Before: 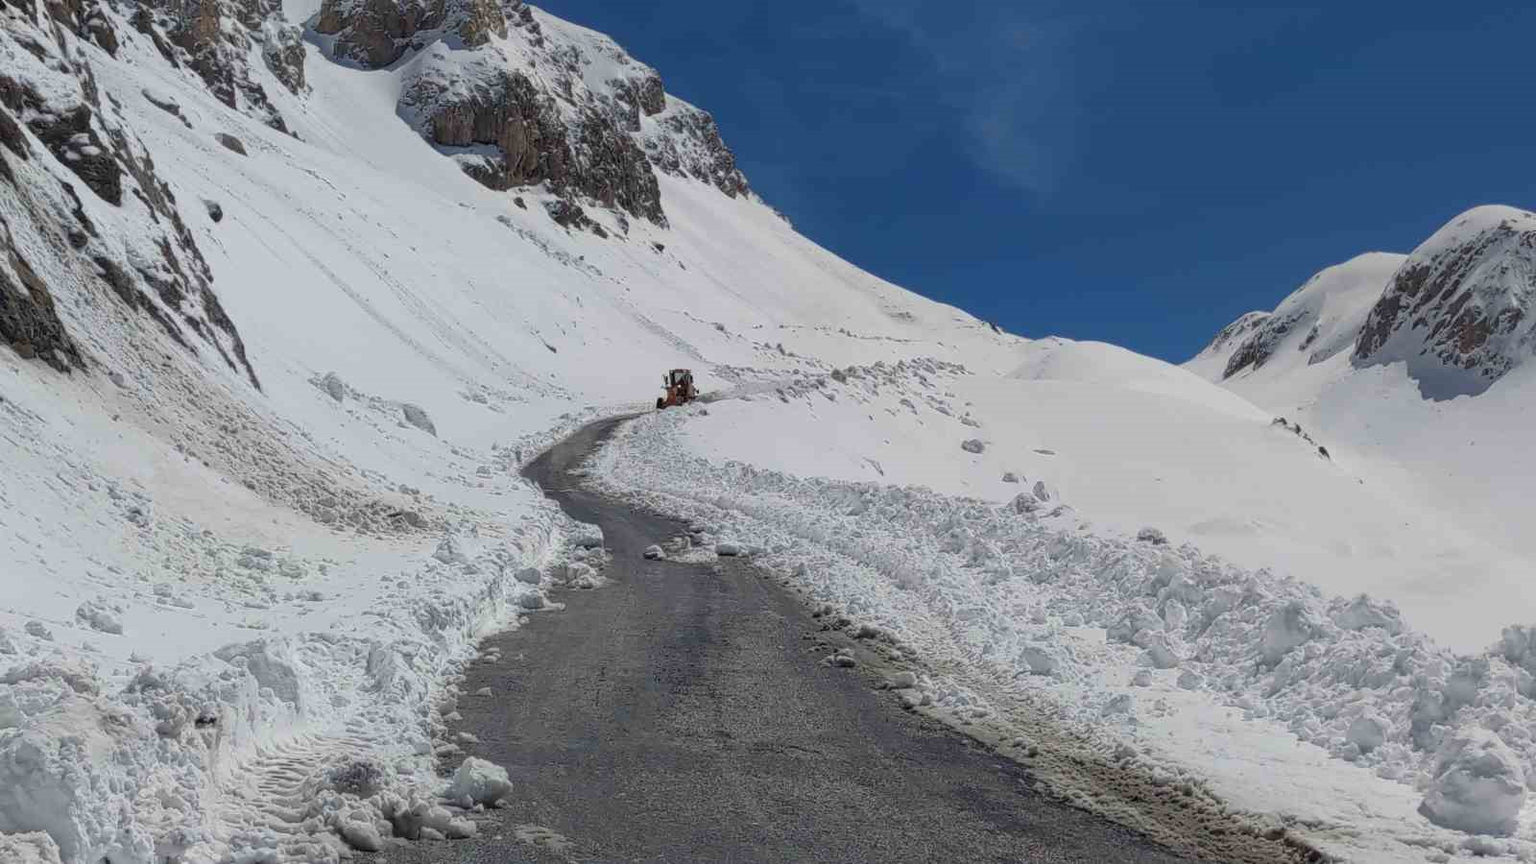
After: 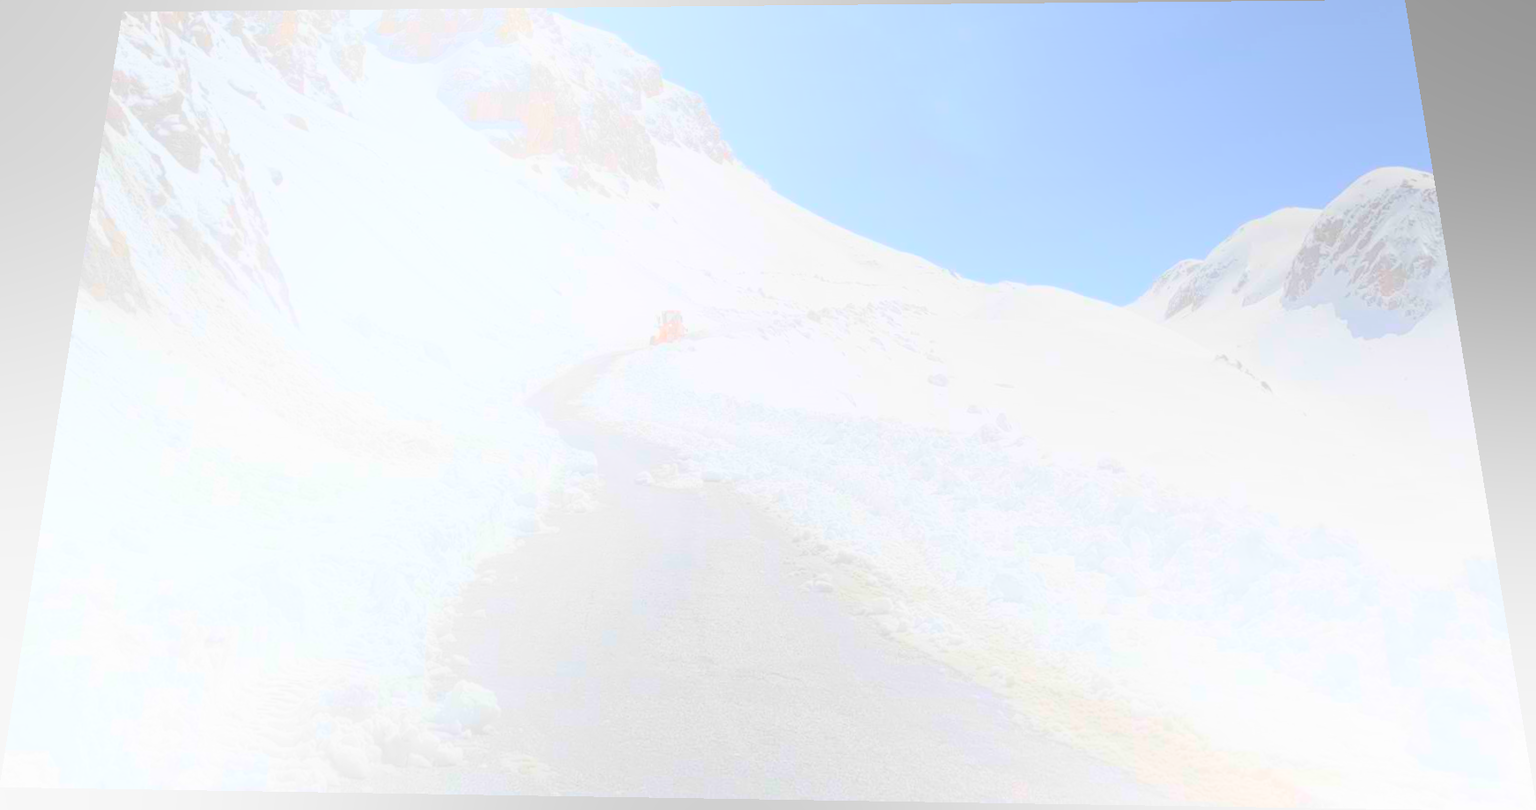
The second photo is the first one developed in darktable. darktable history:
rotate and perspective: rotation 0.128°, lens shift (vertical) -0.181, lens shift (horizontal) -0.044, shear 0.001, automatic cropping off
bloom: size 70%, threshold 25%, strength 70%
